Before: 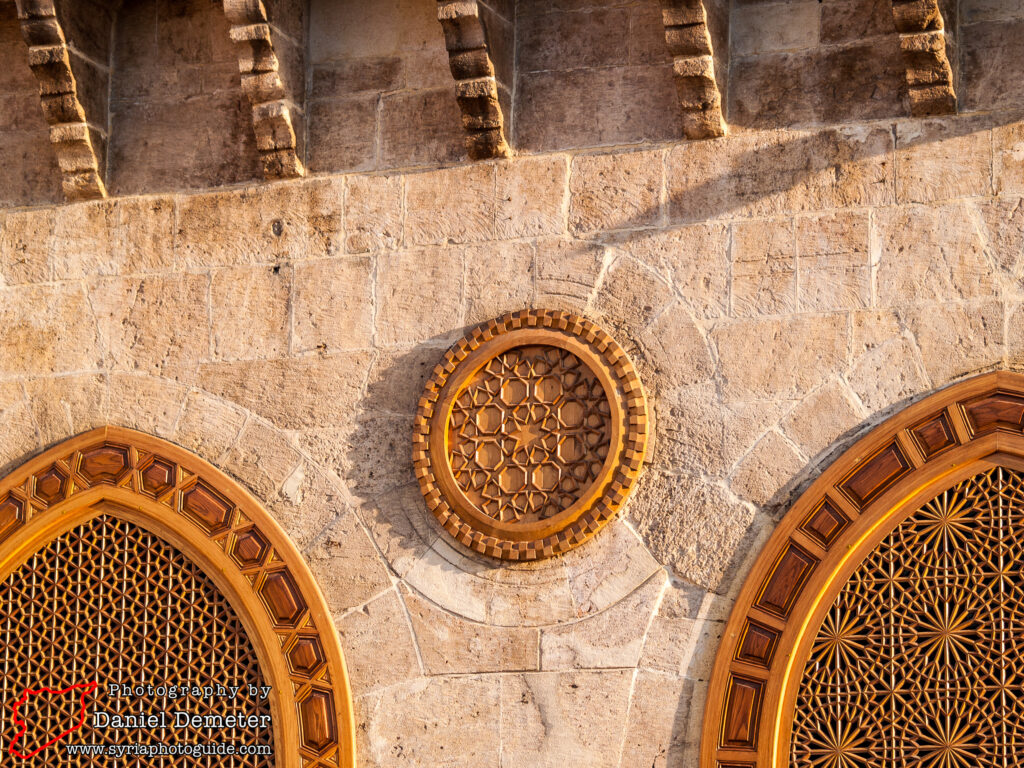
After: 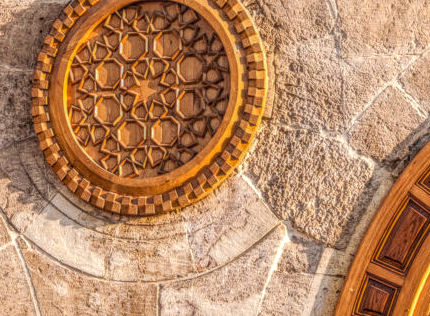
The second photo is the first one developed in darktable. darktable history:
exposure: compensate highlight preservation false
crop: left 37.297%, top 44.962%, right 20.644%, bottom 13.819%
local contrast: highlights 2%, shadows 4%, detail 199%, midtone range 0.25
